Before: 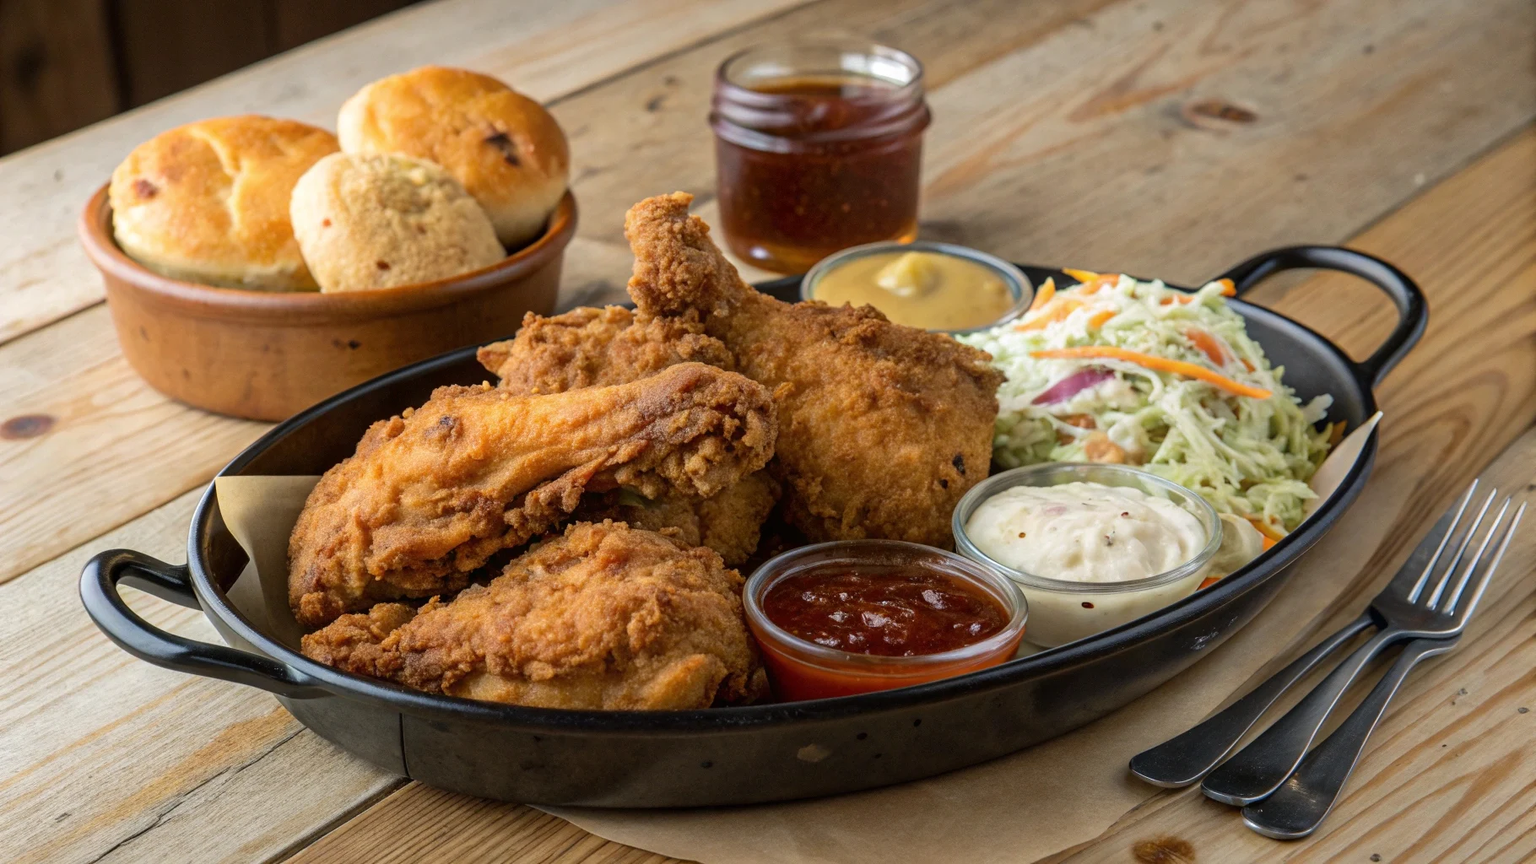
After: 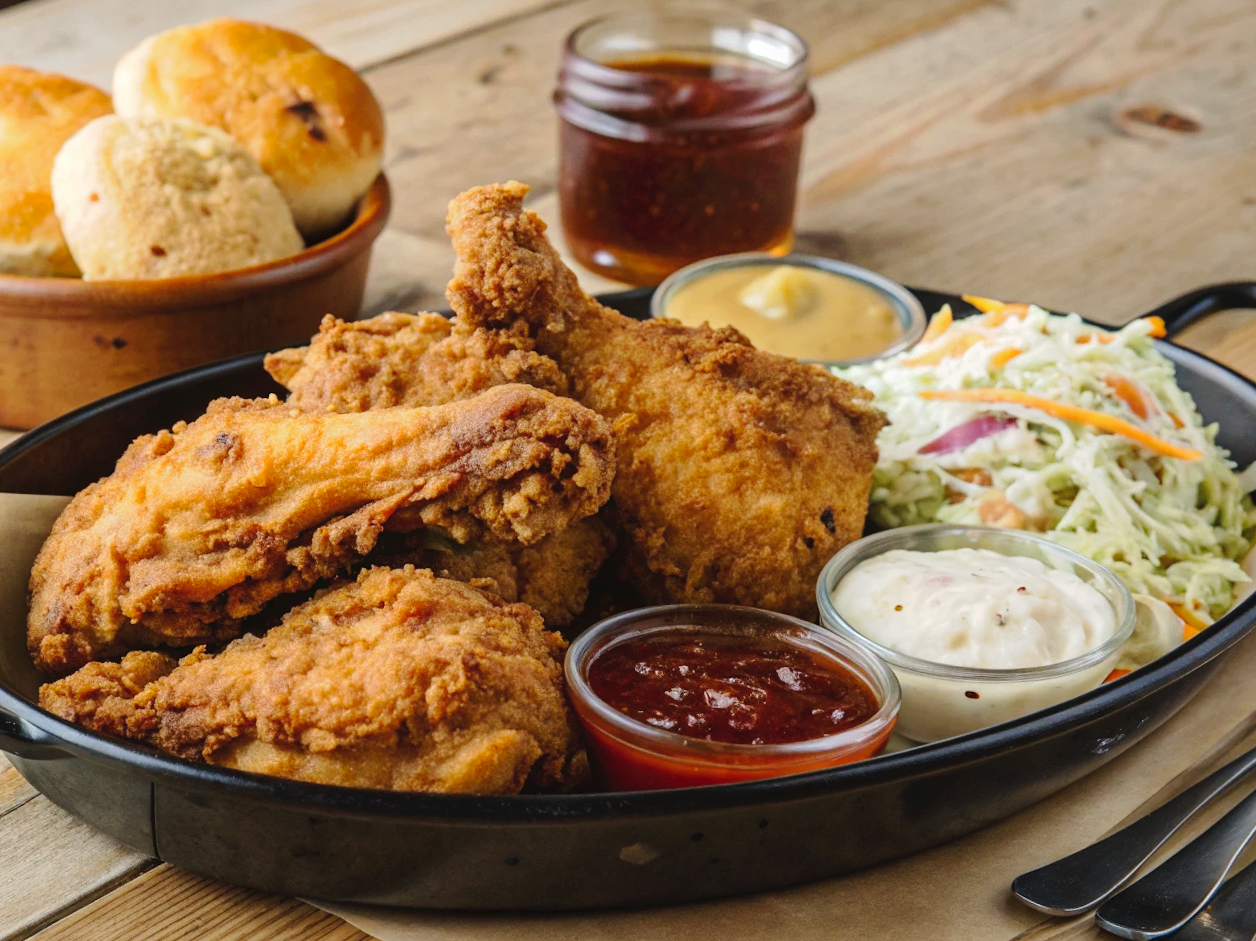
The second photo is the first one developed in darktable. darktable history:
crop and rotate: angle -2.85°, left 13.937%, top 0.015%, right 11%, bottom 0.023%
tone curve: curves: ch0 [(0, 0) (0.003, 0.031) (0.011, 0.041) (0.025, 0.054) (0.044, 0.06) (0.069, 0.083) (0.1, 0.108) (0.136, 0.135) (0.177, 0.179) (0.224, 0.231) (0.277, 0.294) (0.335, 0.378) (0.399, 0.463) (0.468, 0.552) (0.543, 0.627) (0.623, 0.694) (0.709, 0.776) (0.801, 0.849) (0.898, 0.905) (1, 1)], preserve colors none
